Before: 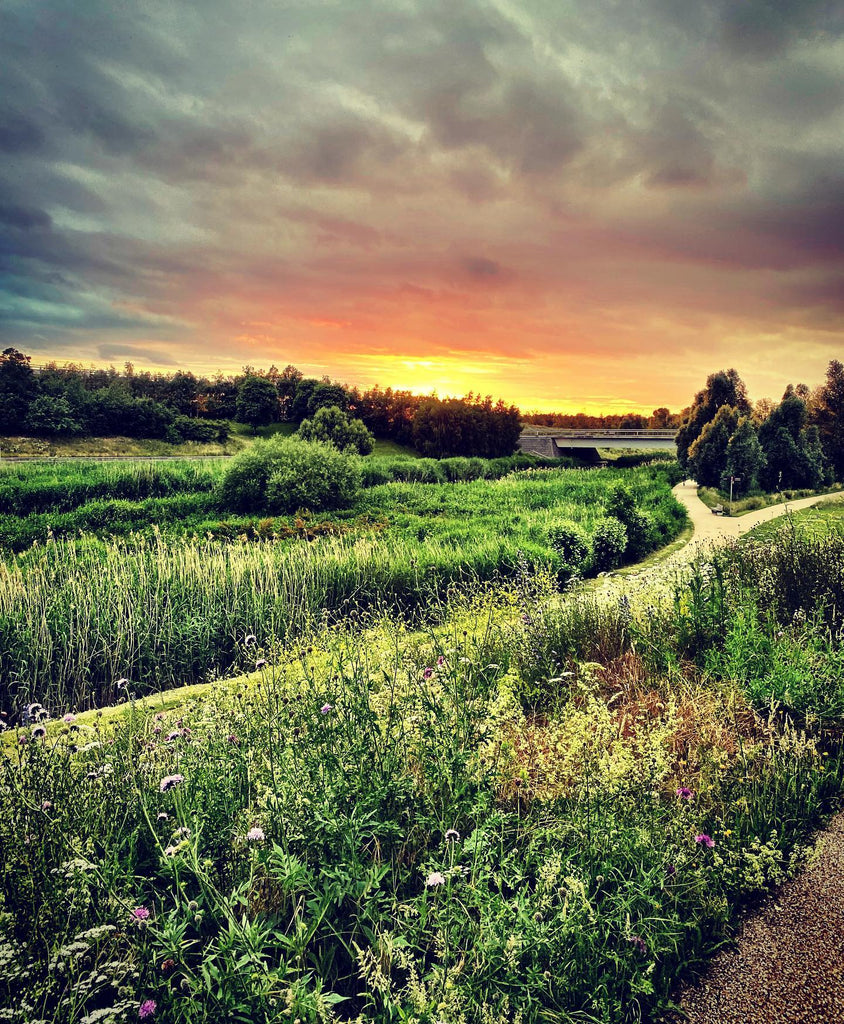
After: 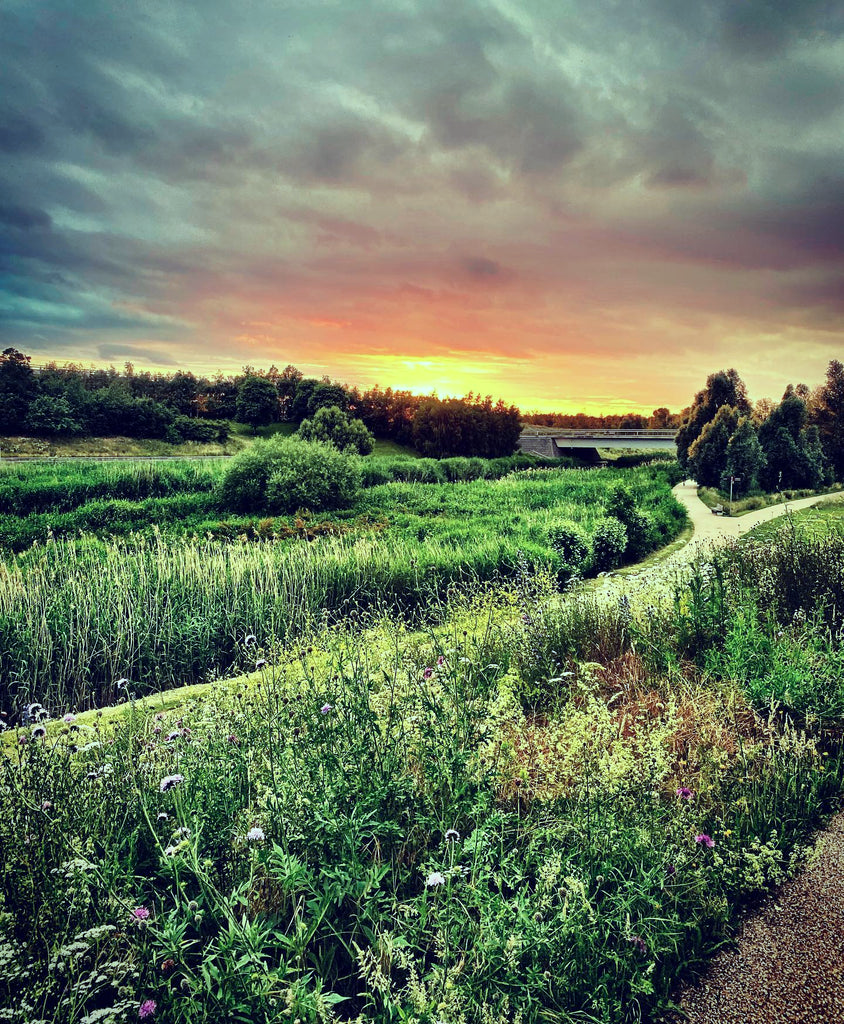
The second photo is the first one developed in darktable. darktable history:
color correction: highlights a* -10.2, highlights b* -10.09
